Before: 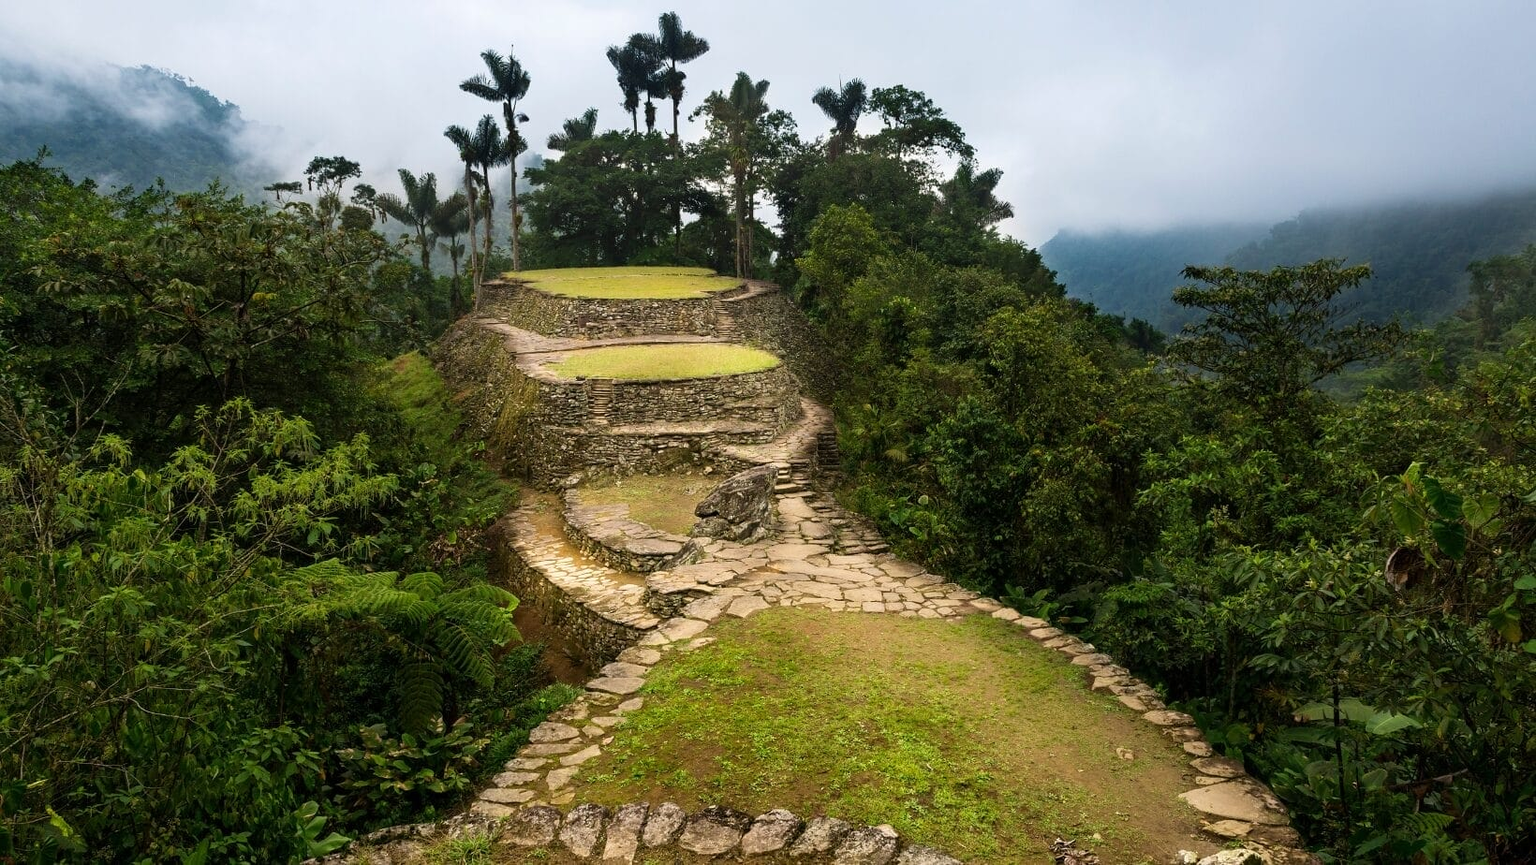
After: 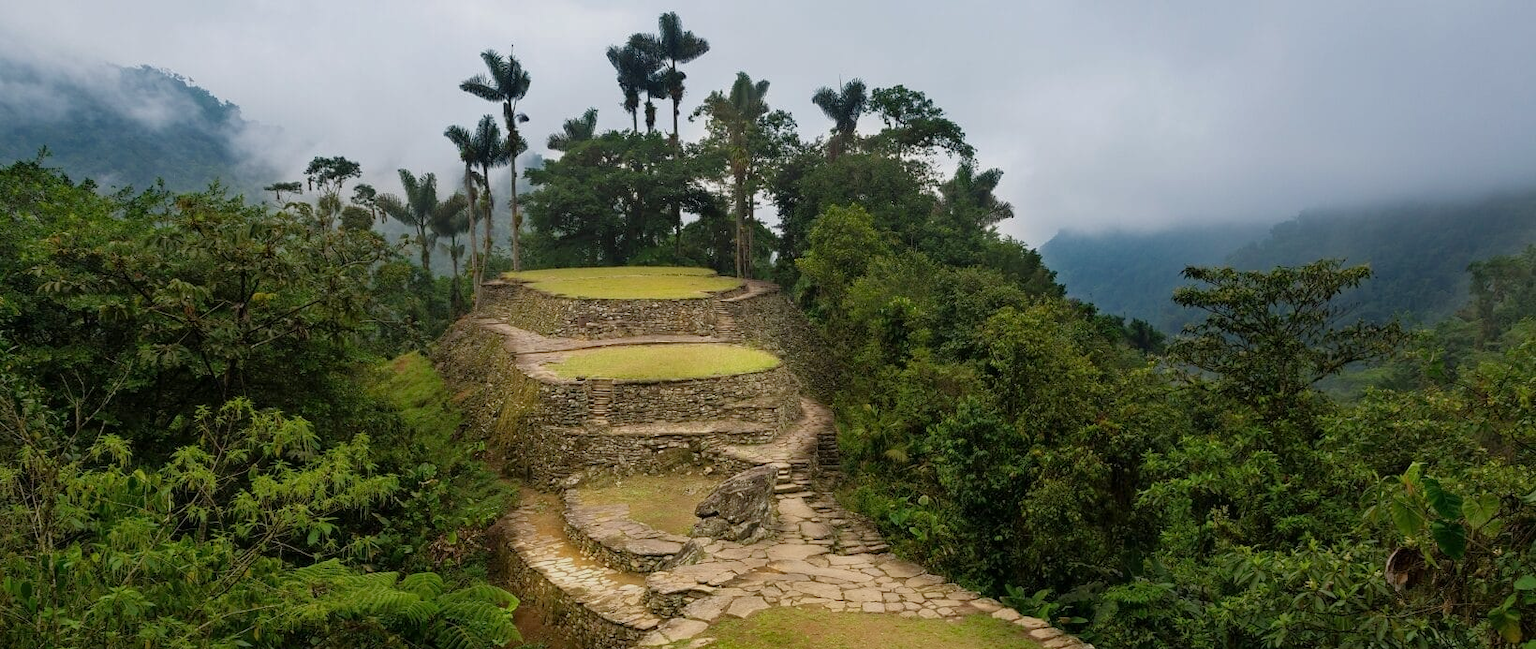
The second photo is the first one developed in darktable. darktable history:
crop: bottom 24.981%
tone equalizer: -8 EV 0.265 EV, -7 EV 0.407 EV, -6 EV 0.391 EV, -5 EV 0.263 EV, -3 EV -0.262 EV, -2 EV -0.446 EV, -1 EV -0.406 EV, +0 EV -0.232 EV, edges refinement/feathering 500, mask exposure compensation -1.57 EV, preserve details no
